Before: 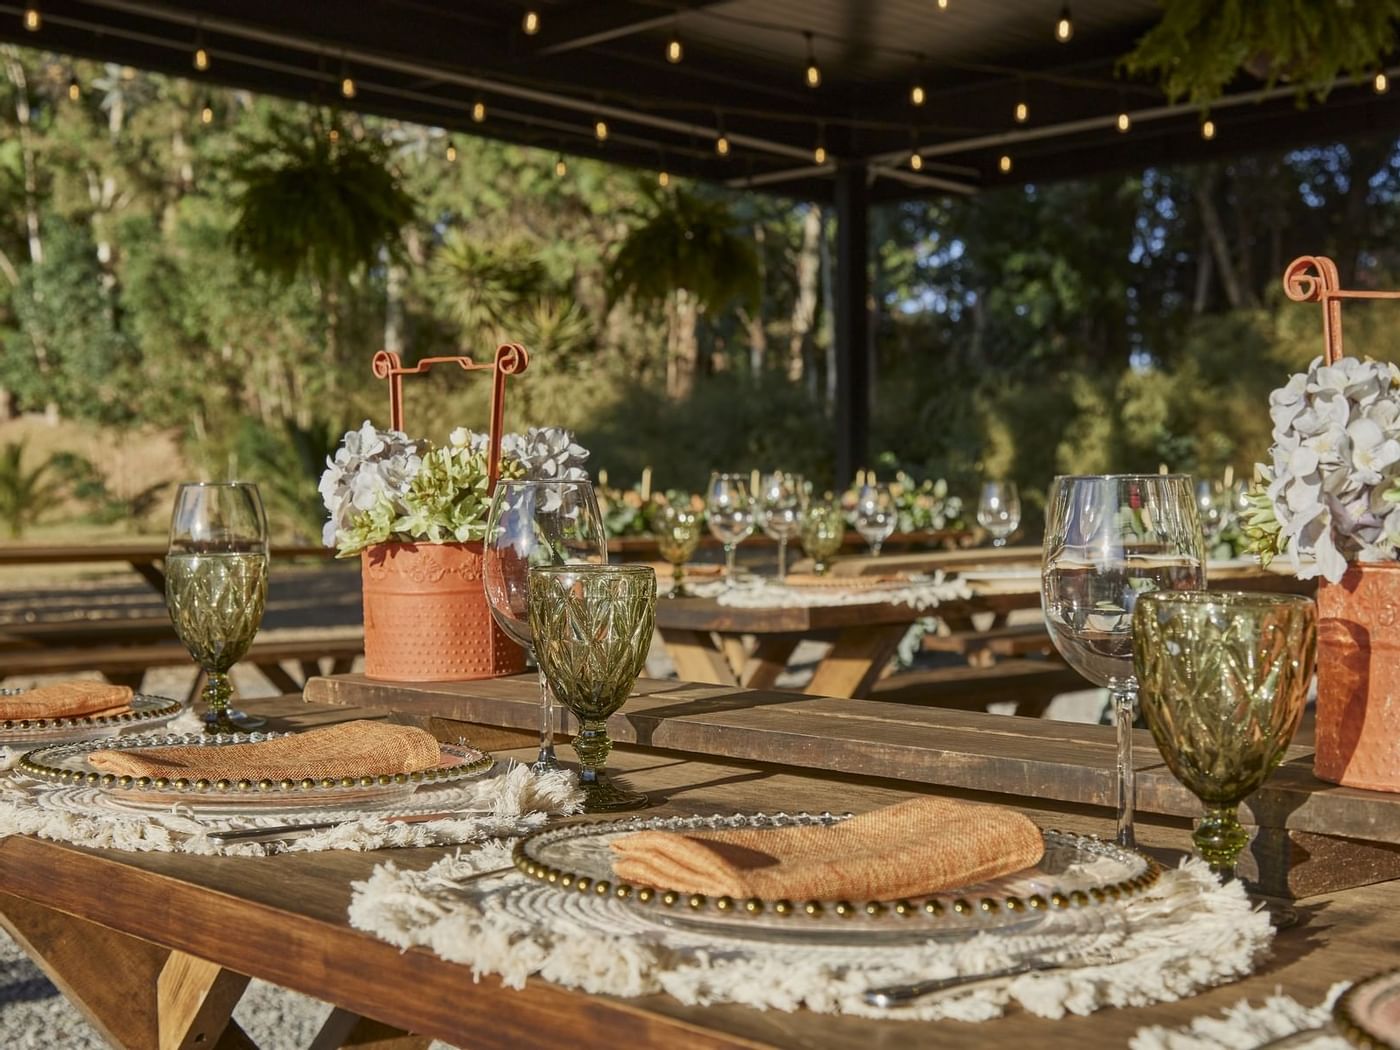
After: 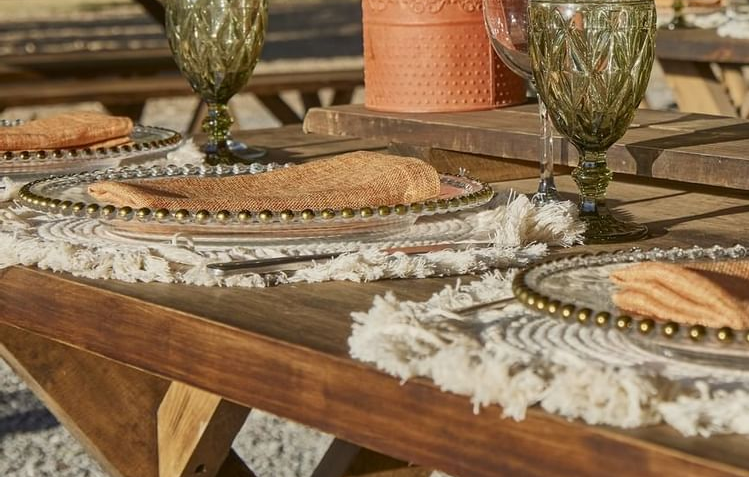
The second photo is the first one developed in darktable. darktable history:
crop and rotate: top 54.359%, right 46.443%, bottom 0.164%
